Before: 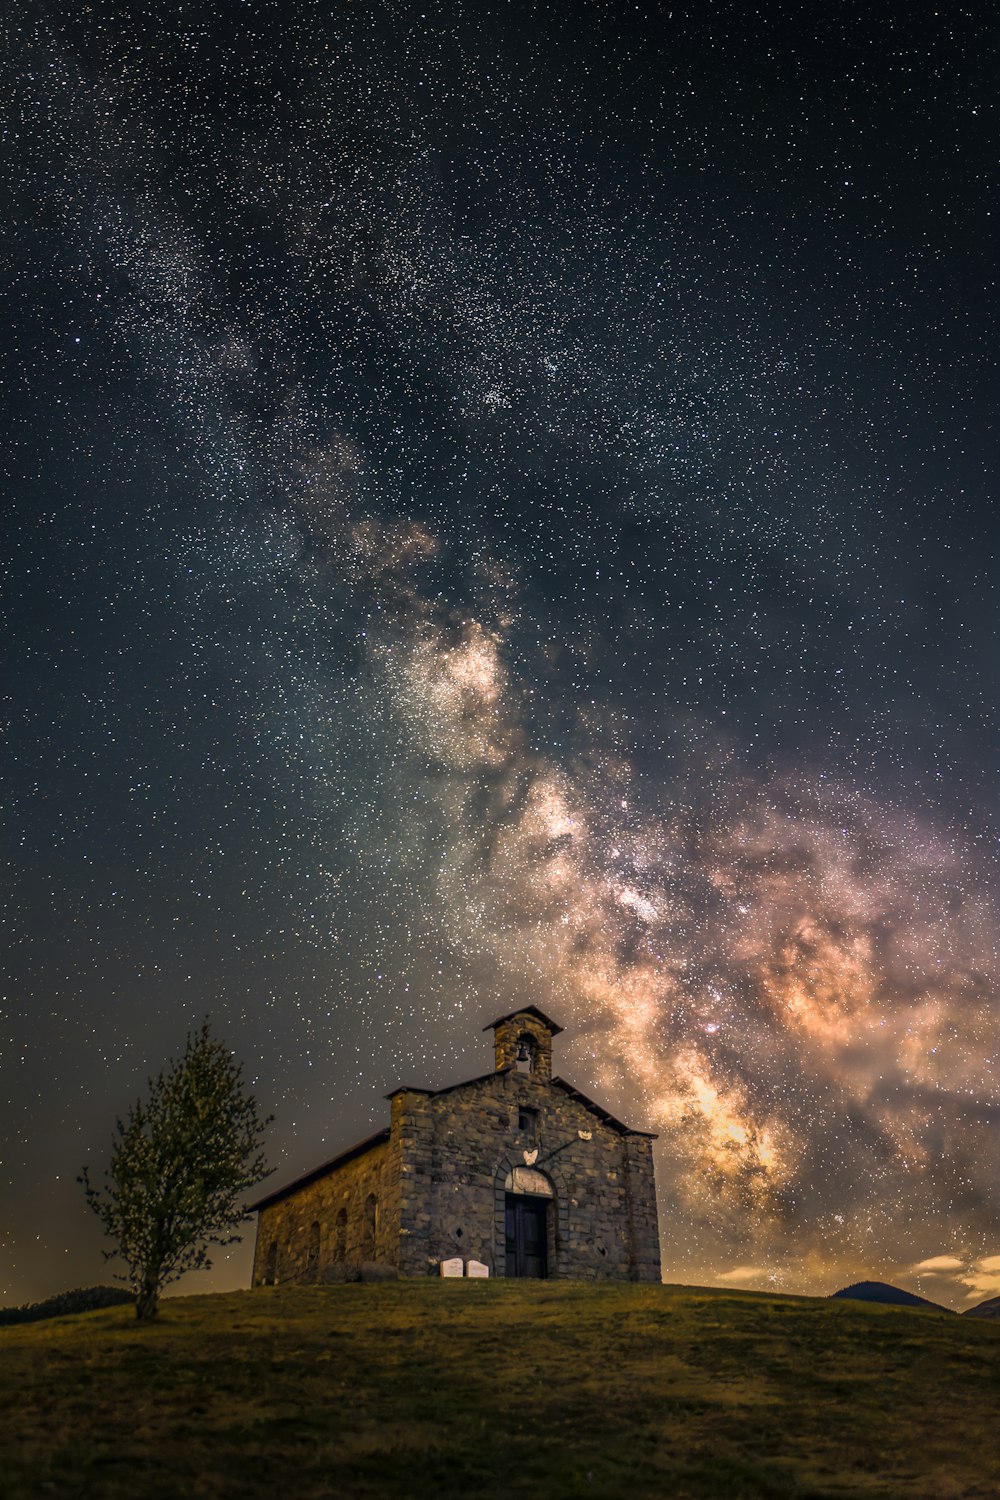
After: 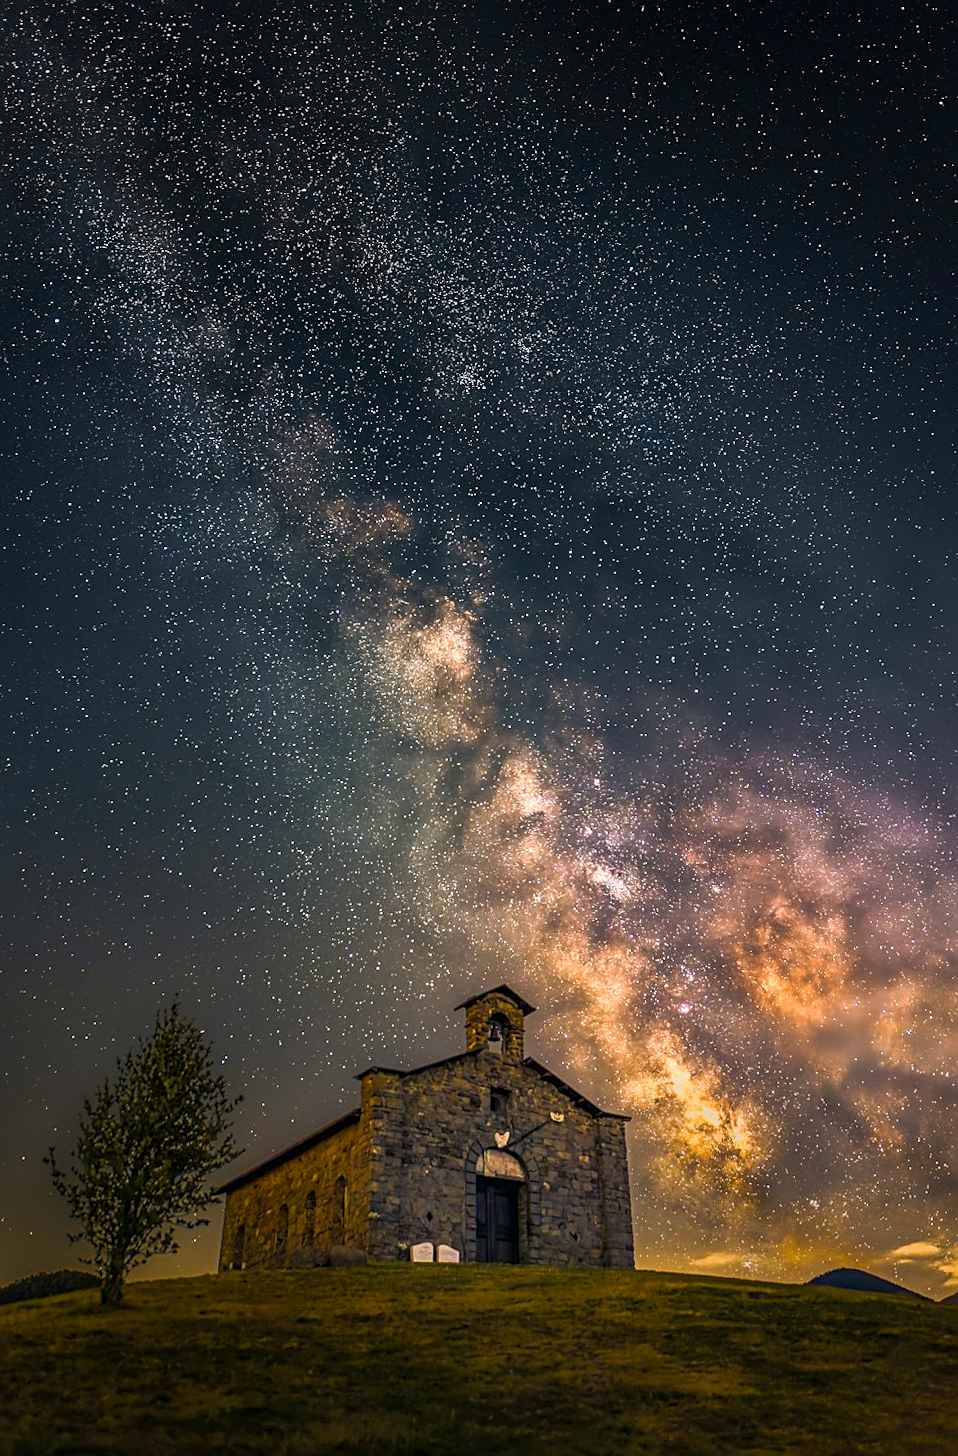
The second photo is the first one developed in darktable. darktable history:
rotate and perspective: rotation 0.226°, lens shift (vertical) -0.042, crop left 0.023, crop right 0.982, crop top 0.006, crop bottom 0.994
sharpen: on, module defaults
crop: left 1.743%, right 0.268%, bottom 2.011%
color balance rgb: perceptual saturation grading › global saturation 25%, global vibrance 20%
